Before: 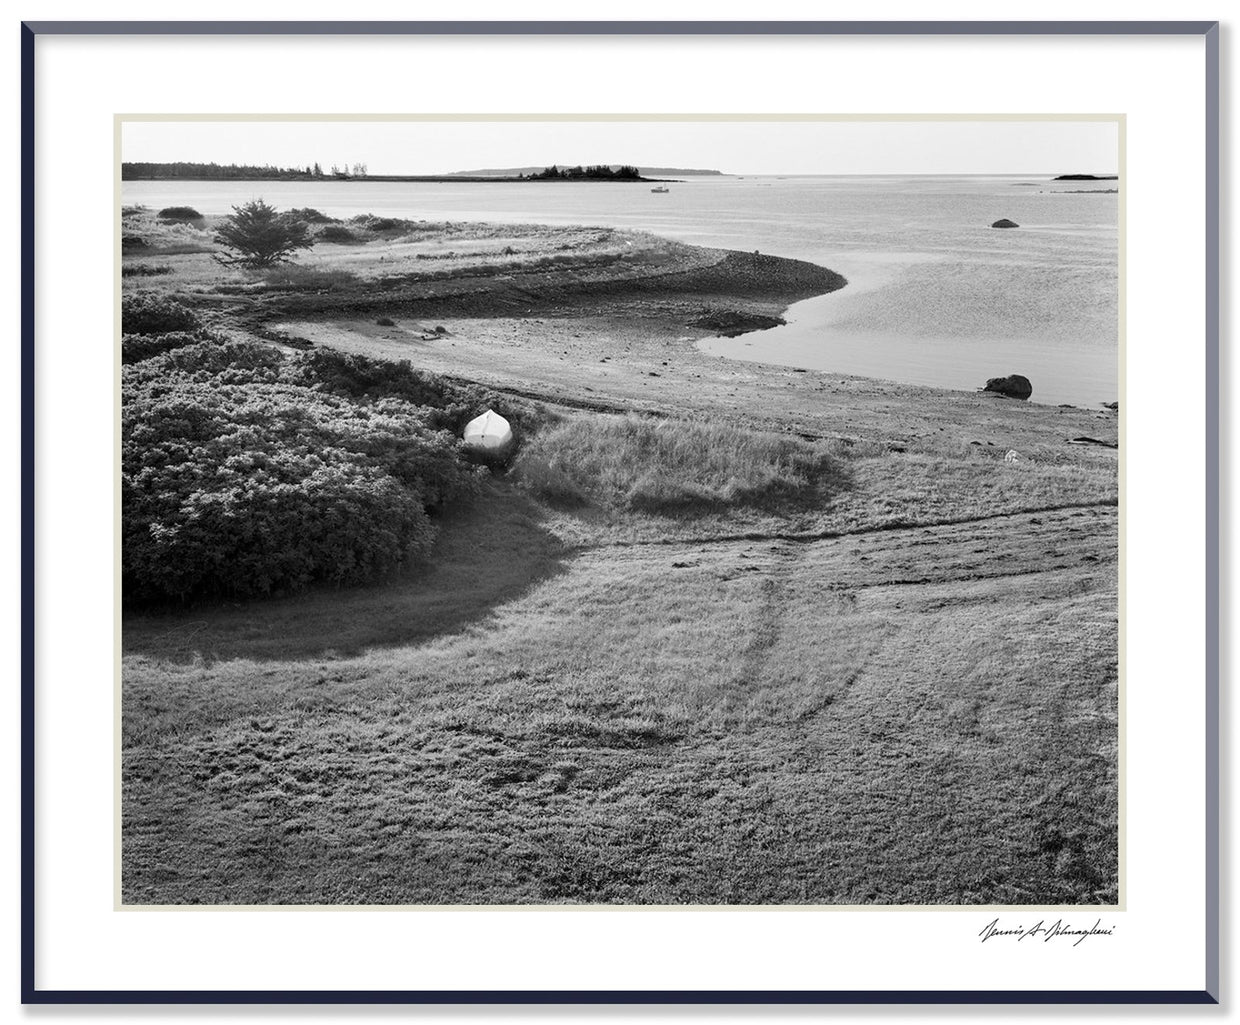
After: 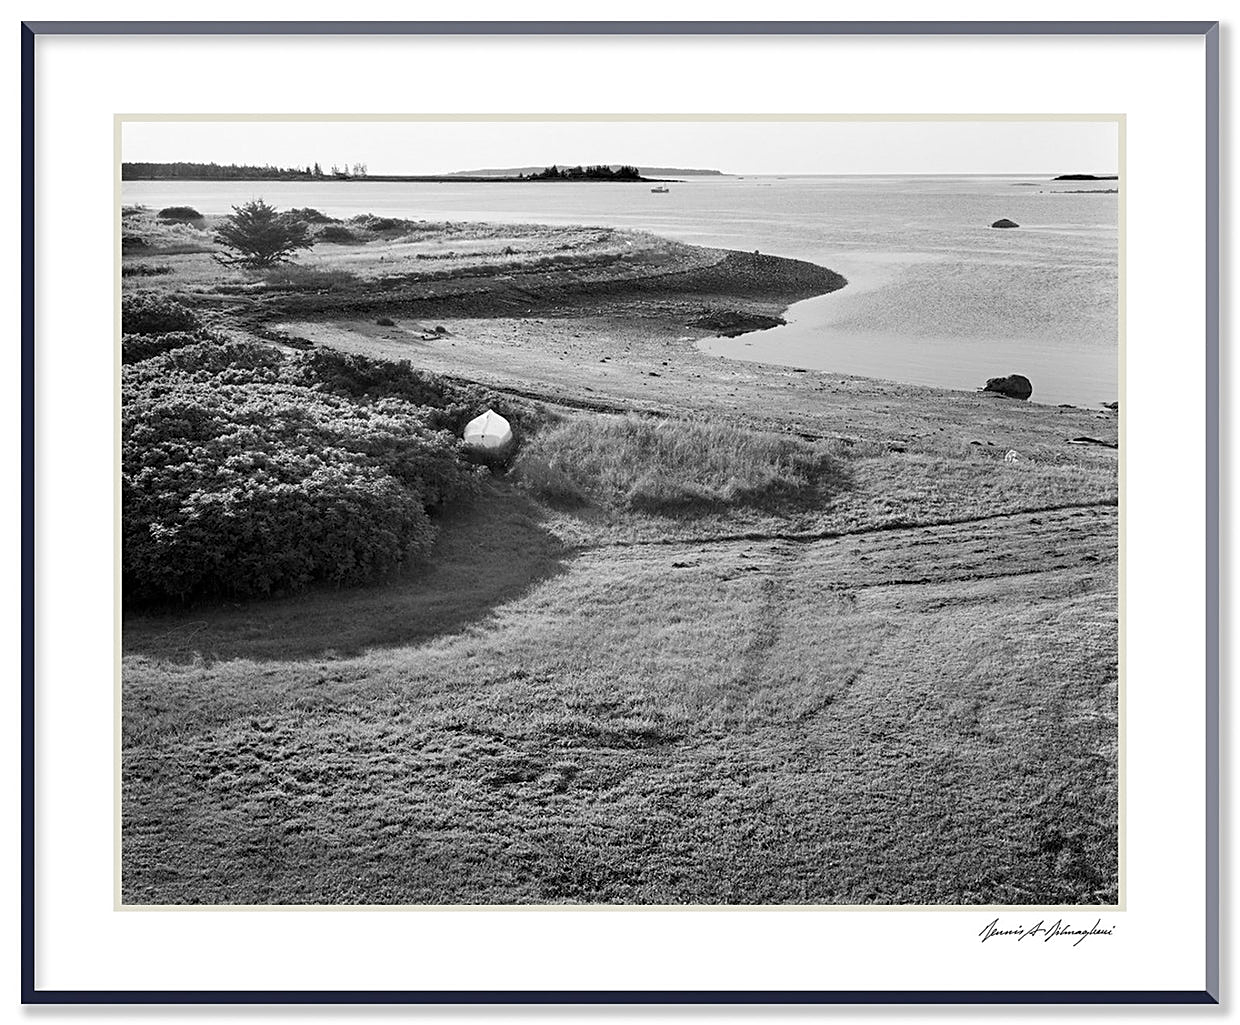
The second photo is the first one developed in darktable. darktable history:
sharpen: on, module defaults
levels: mode automatic, levels [0.052, 0.496, 0.908]
